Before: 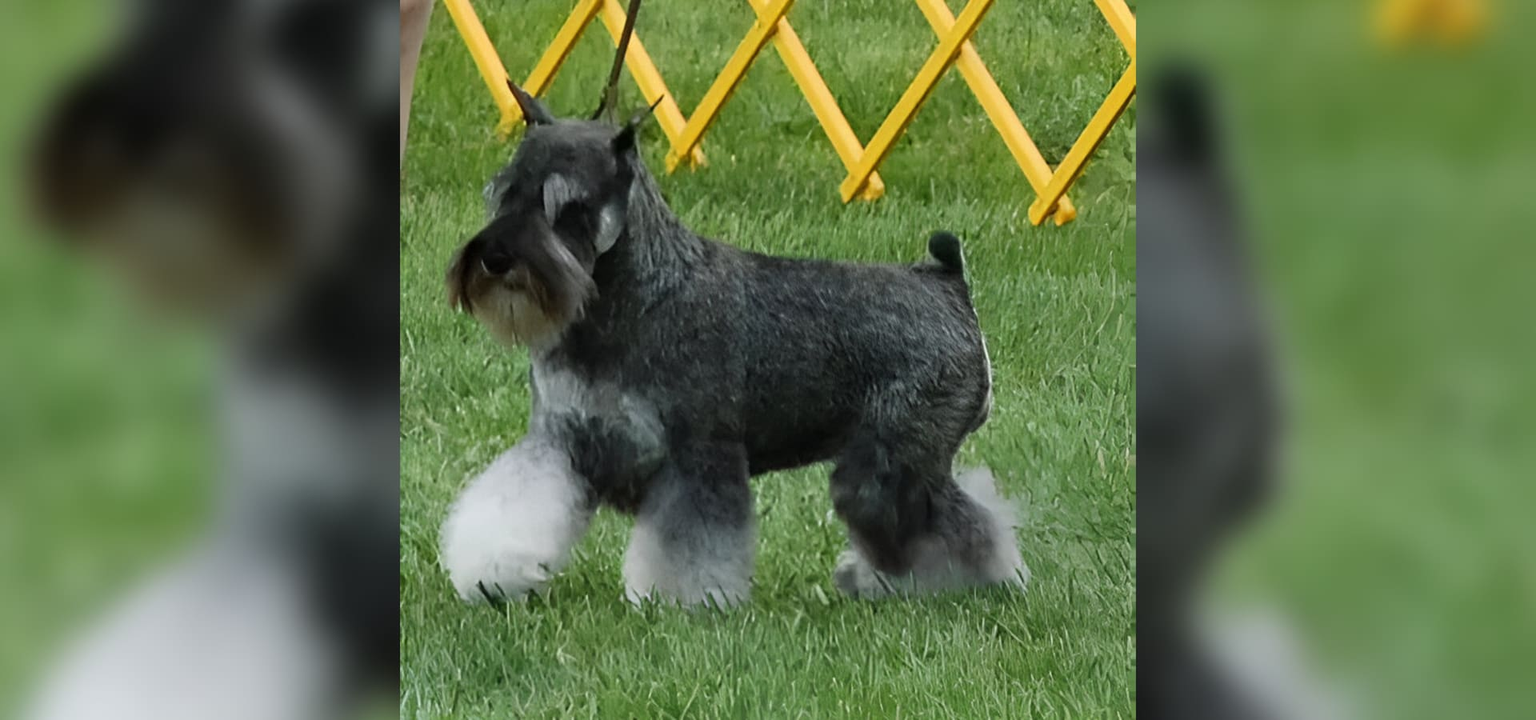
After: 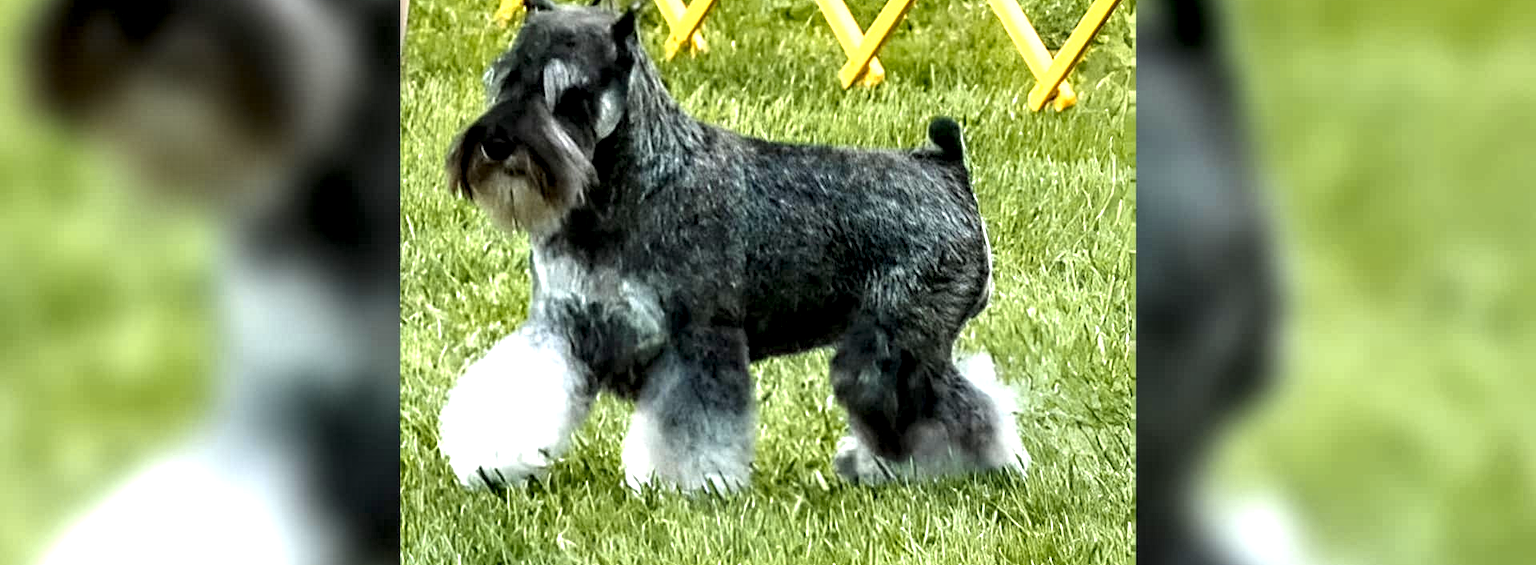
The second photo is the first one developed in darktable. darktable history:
crop and rotate: top 15.969%, bottom 5.444%
exposure: black level correction 0, exposure 1.095 EV, compensate exposure bias true, compensate highlight preservation false
color zones: curves: ch0 [(0.254, 0.492) (0.724, 0.62)]; ch1 [(0.25, 0.528) (0.719, 0.796)]; ch2 [(0, 0.472) (0.25, 0.5) (0.73, 0.184)]
local contrast: highlights 20%, detail 197%
